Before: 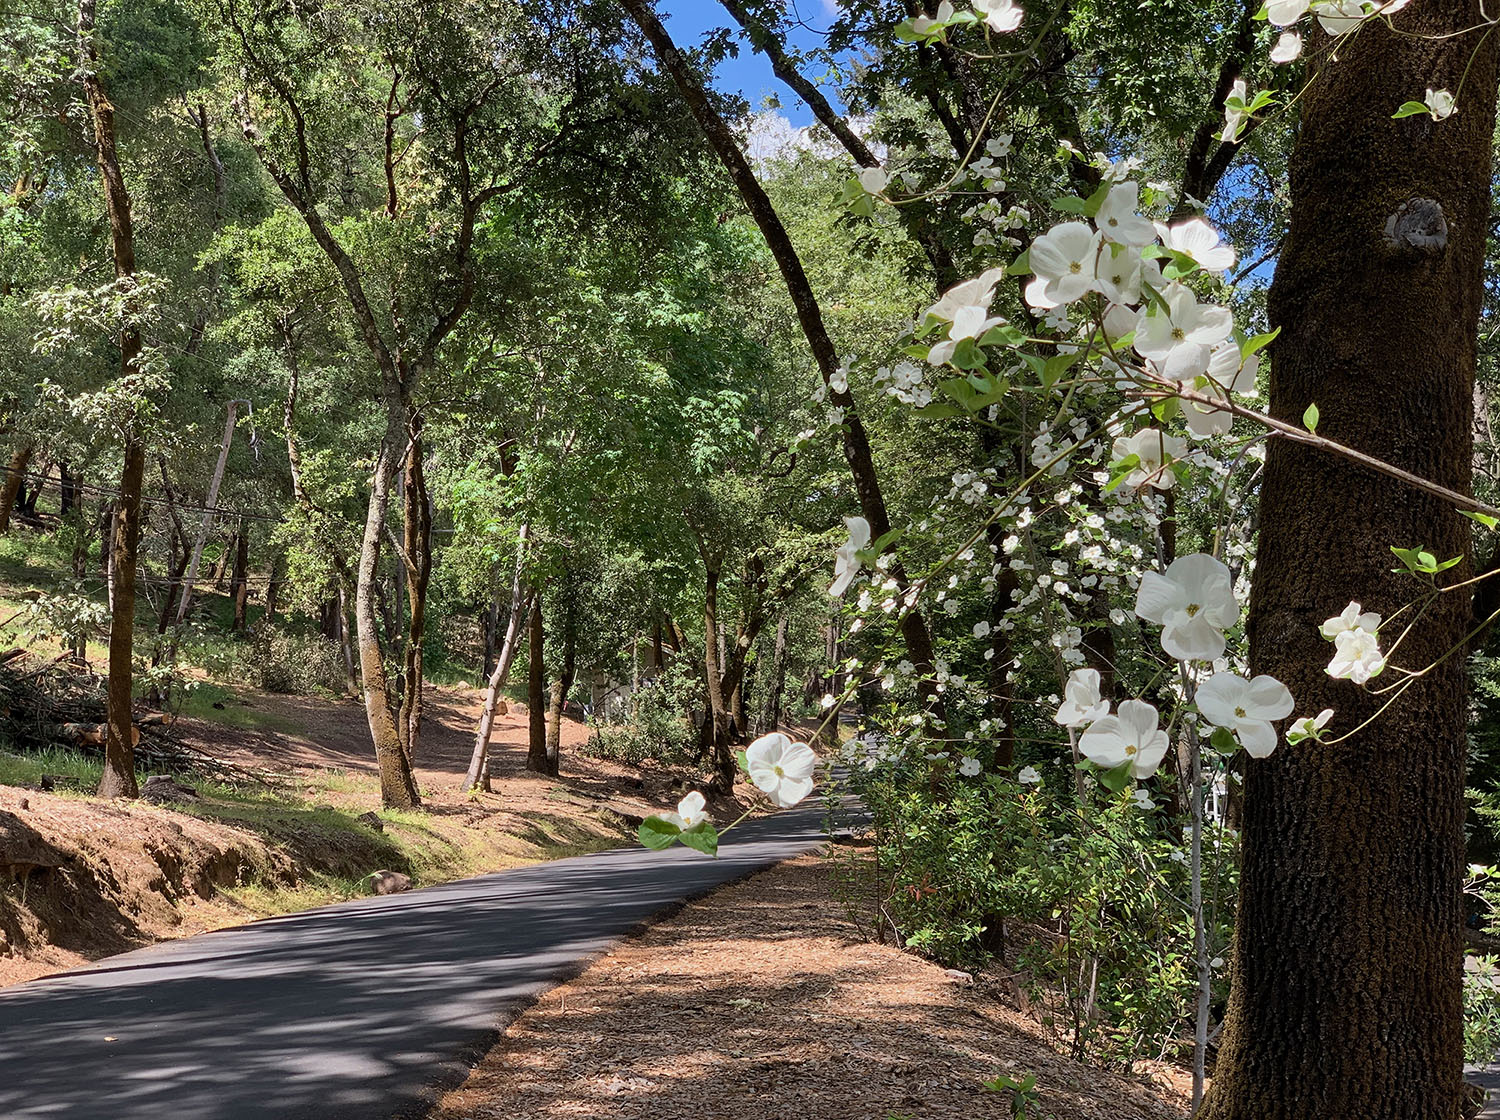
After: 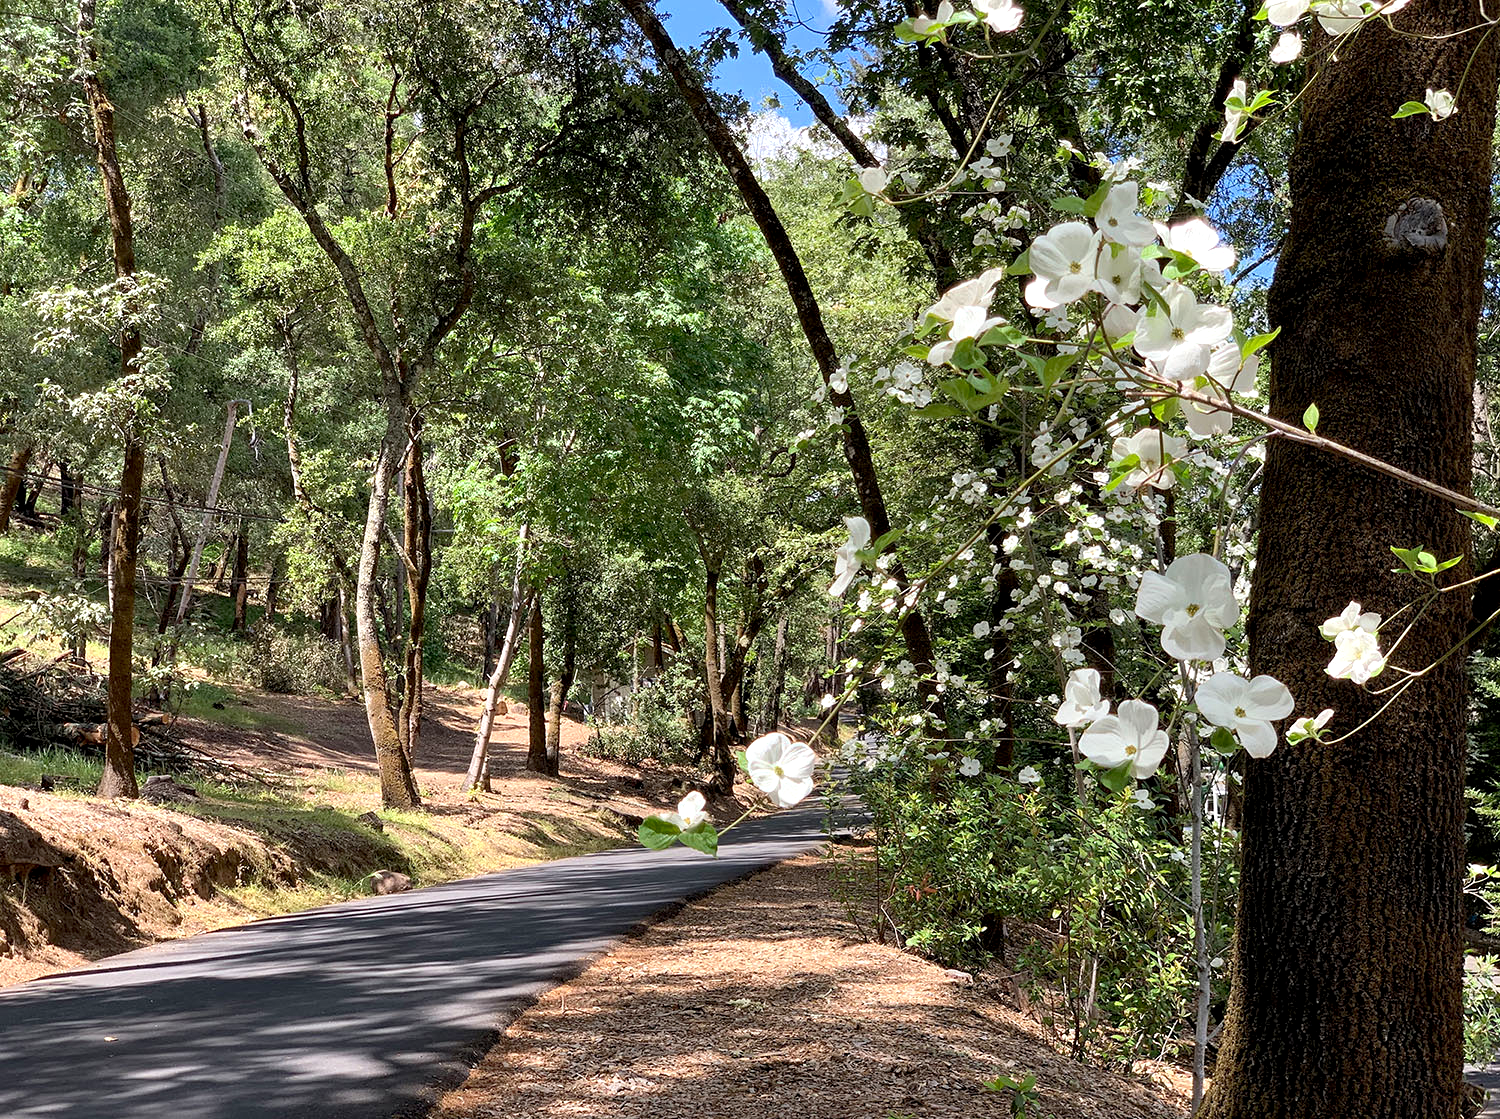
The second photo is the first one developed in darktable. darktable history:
crop: bottom 0.065%
local contrast: highlights 106%, shadows 97%, detail 120%, midtone range 0.2
exposure: exposure 0.439 EV, compensate exposure bias true, compensate highlight preservation false
